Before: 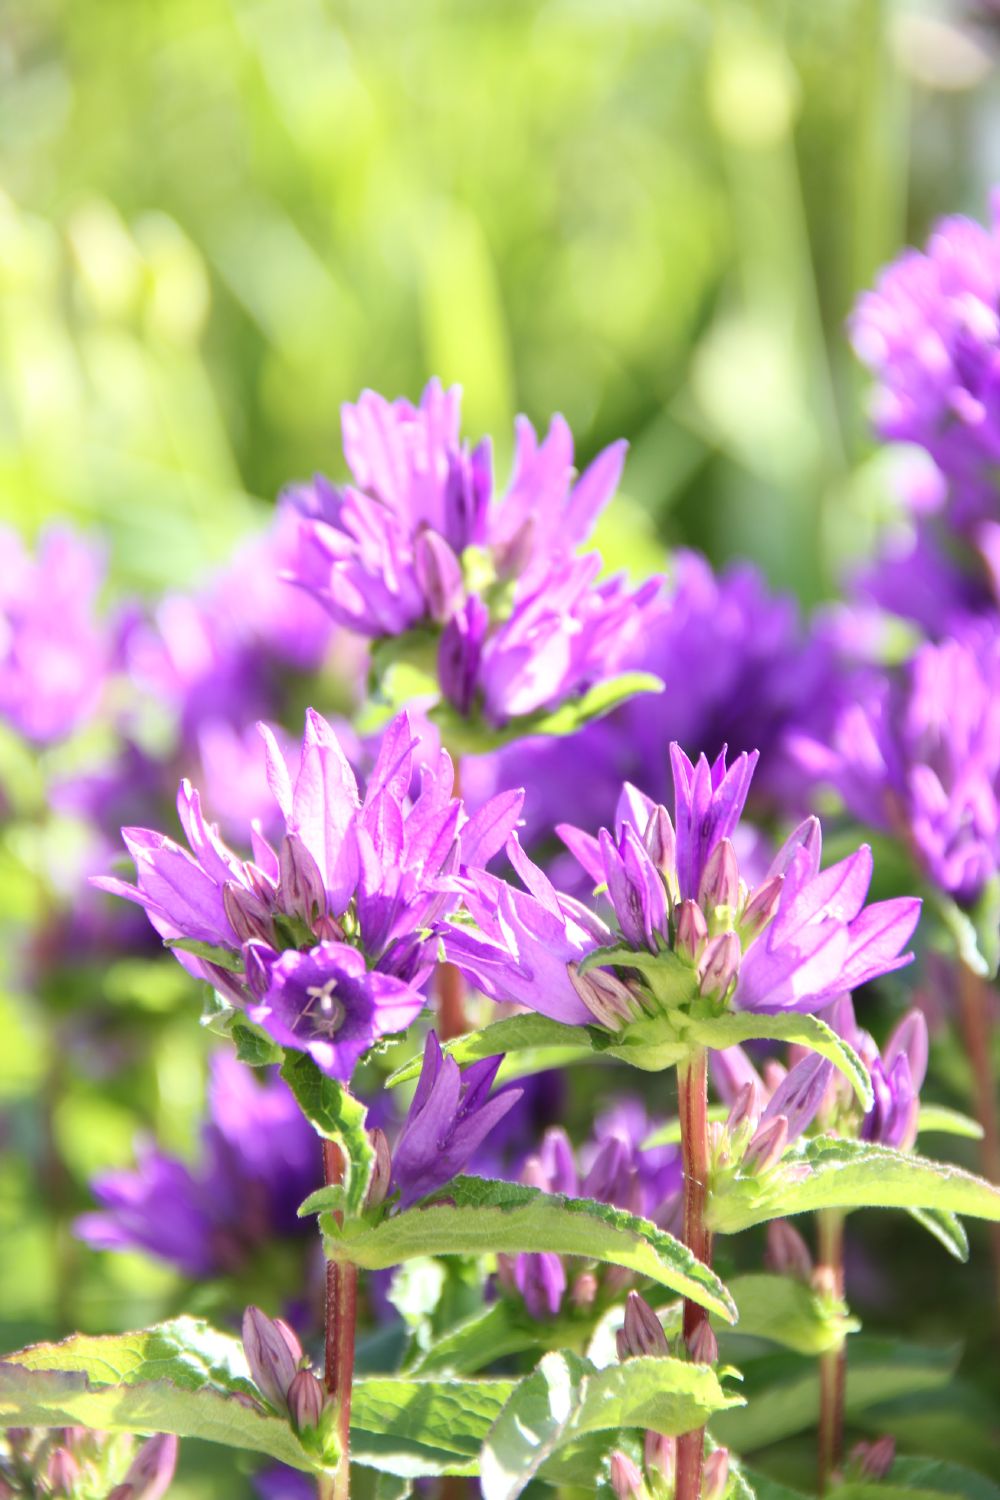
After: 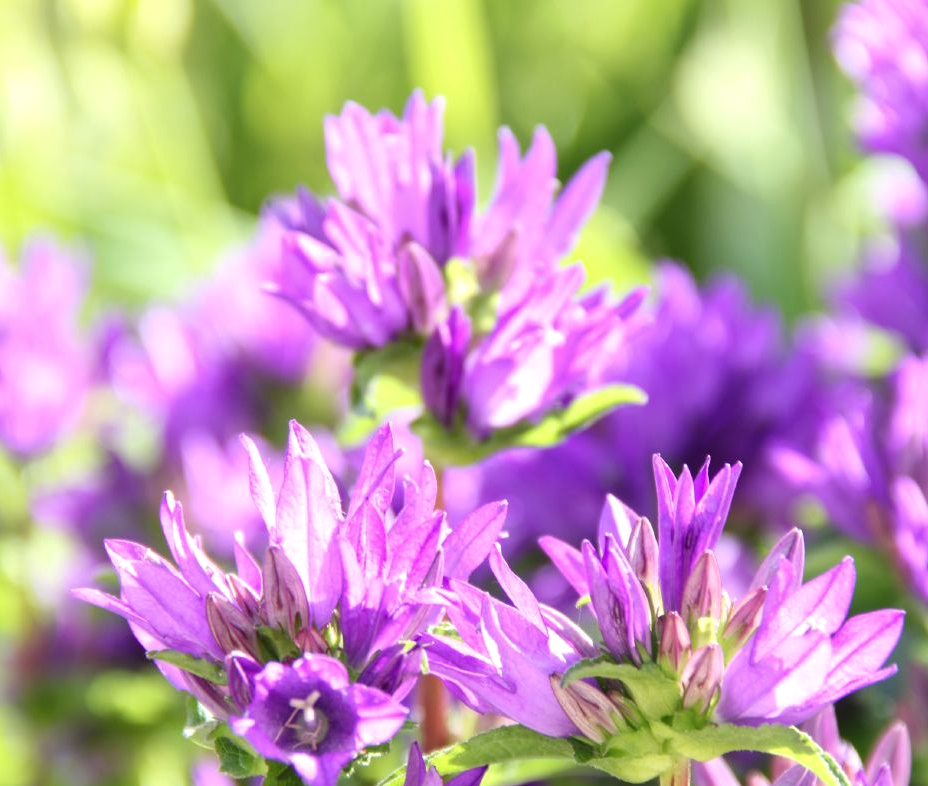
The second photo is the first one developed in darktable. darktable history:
crop: left 1.744%, top 19.225%, right 5.069%, bottom 28.357%
local contrast: highlights 100%, shadows 100%, detail 120%, midtone range 0.2
